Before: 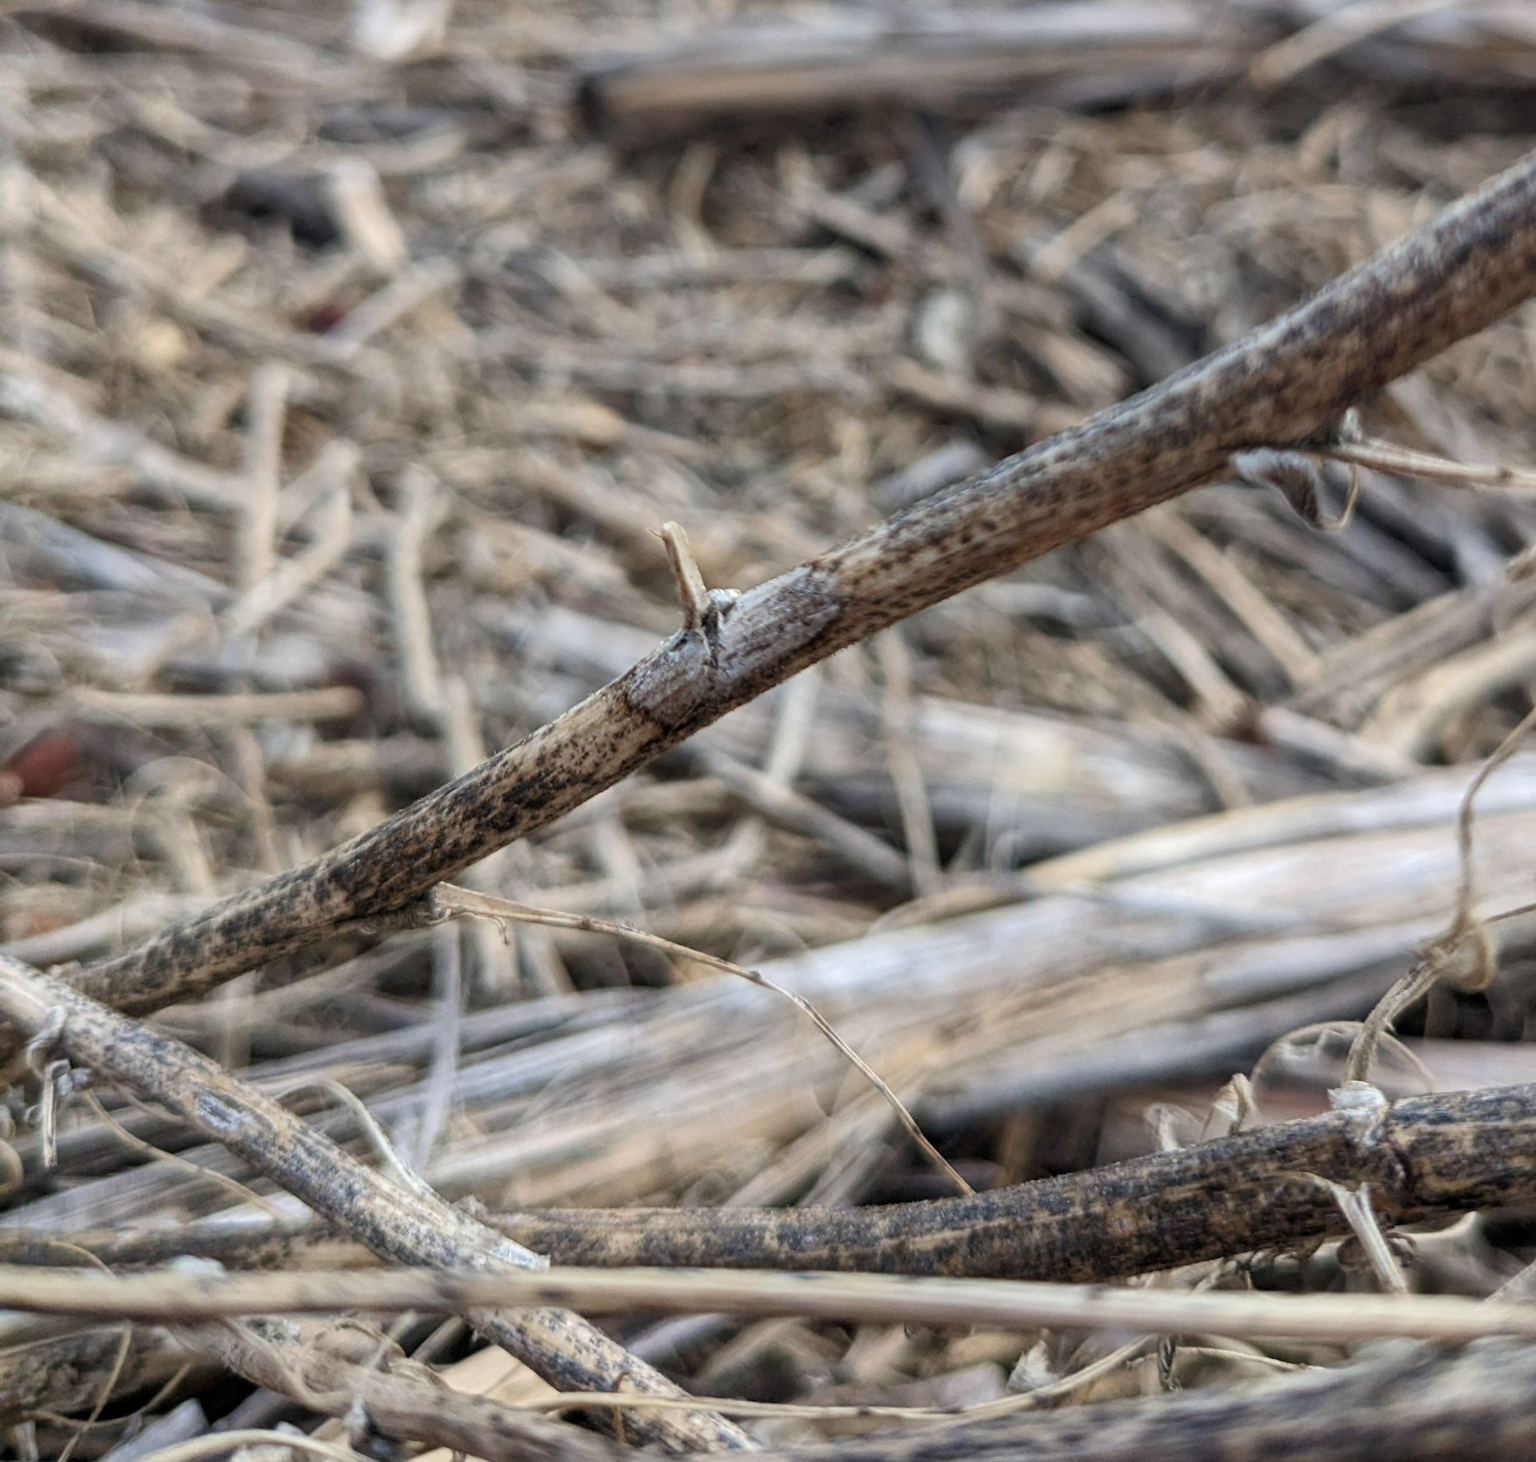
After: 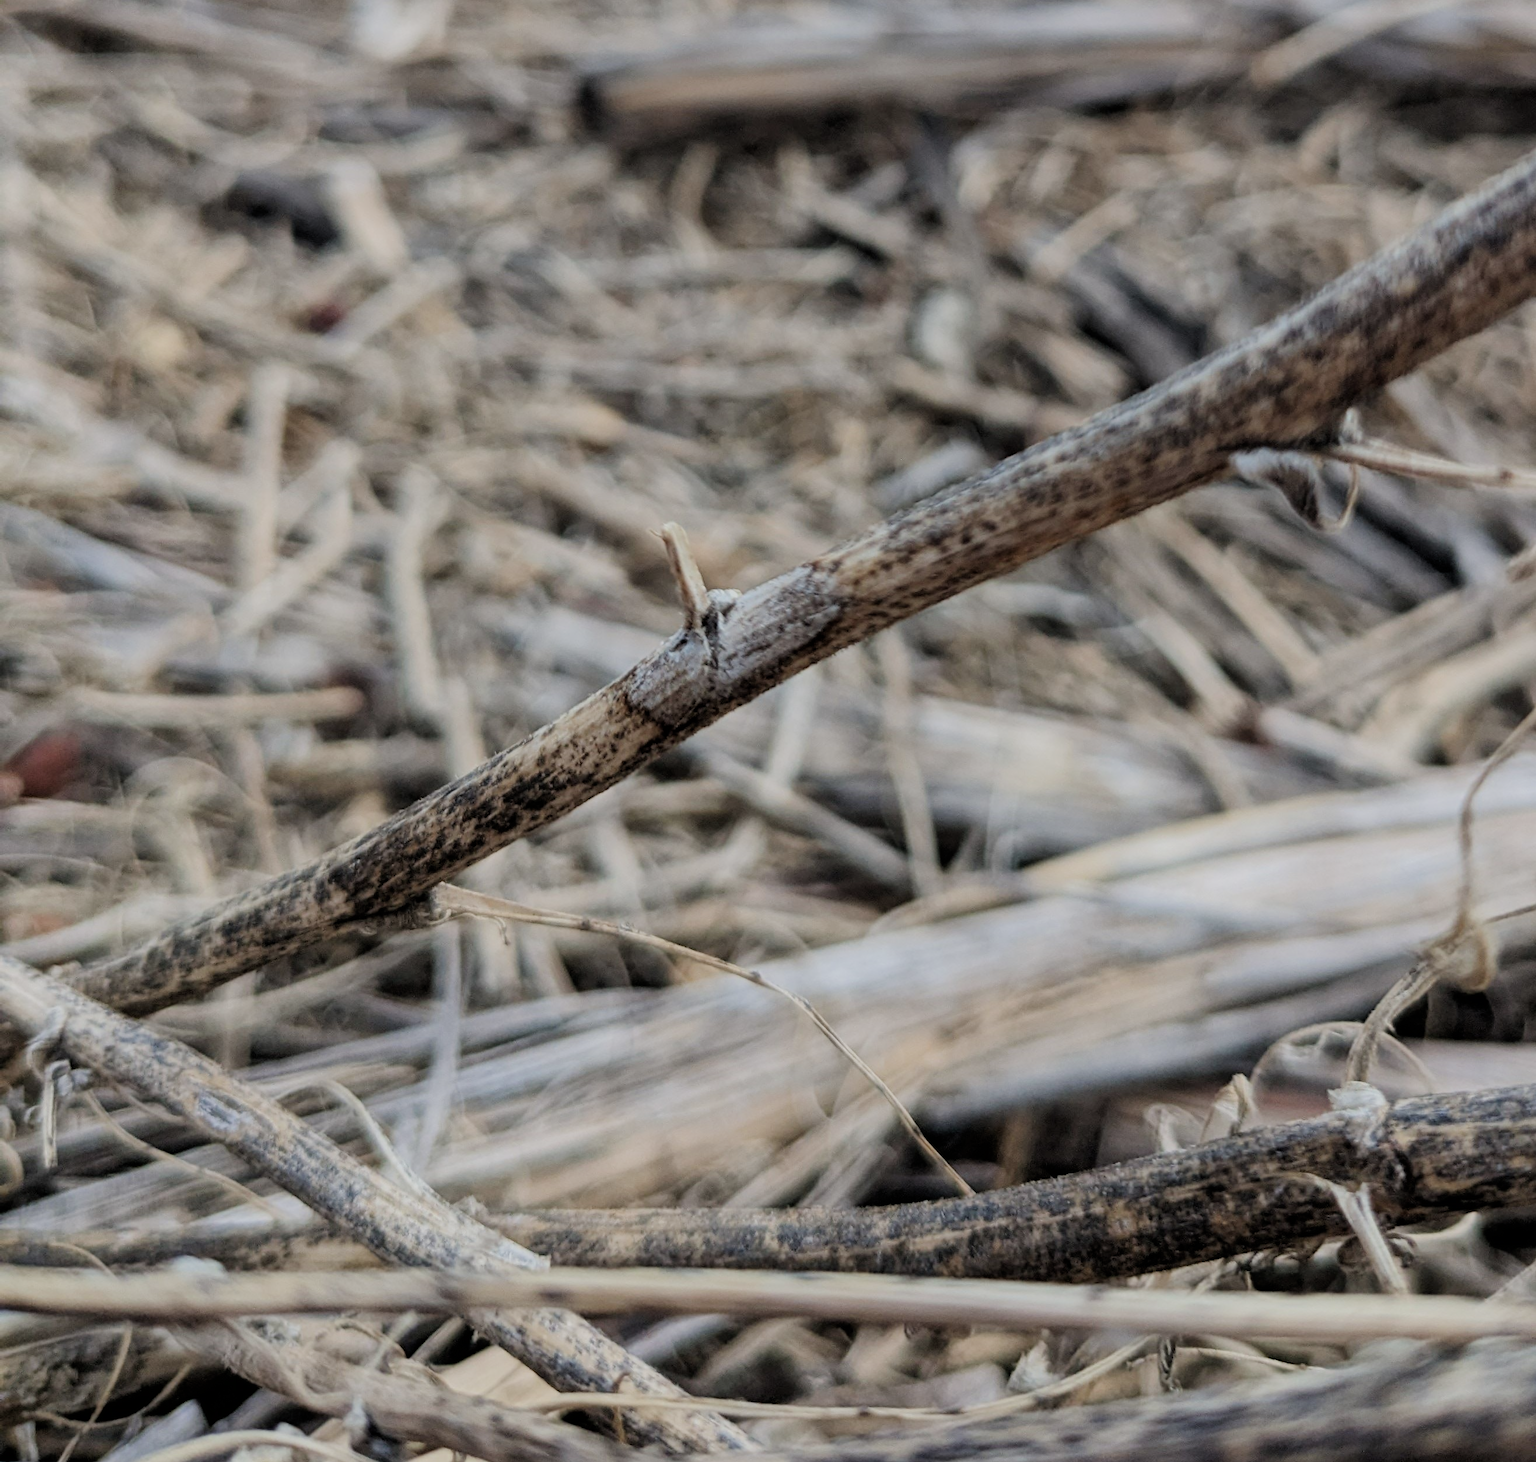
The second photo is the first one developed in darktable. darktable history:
filmic rgb: black relative exposure -6.67 EV, white relative exposure 4.56 EV, hardness 3.22
contrast brightness saturation: saturation -0.064
